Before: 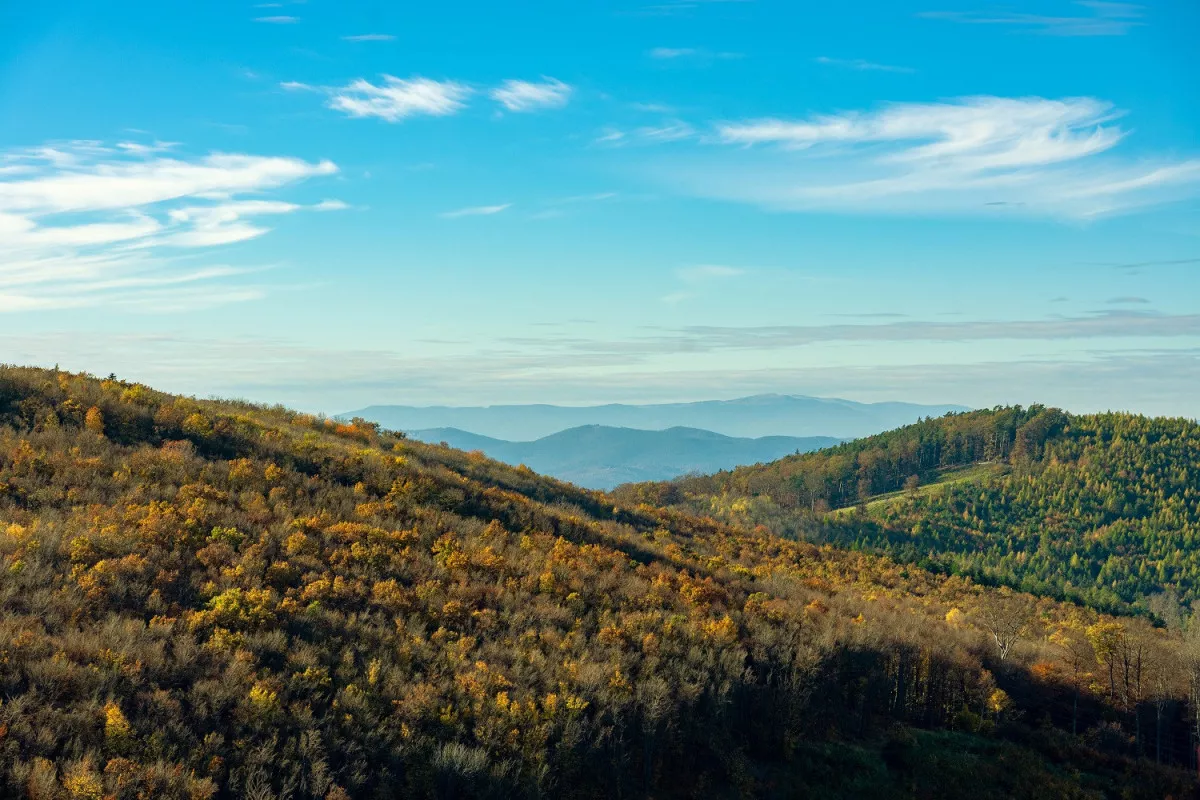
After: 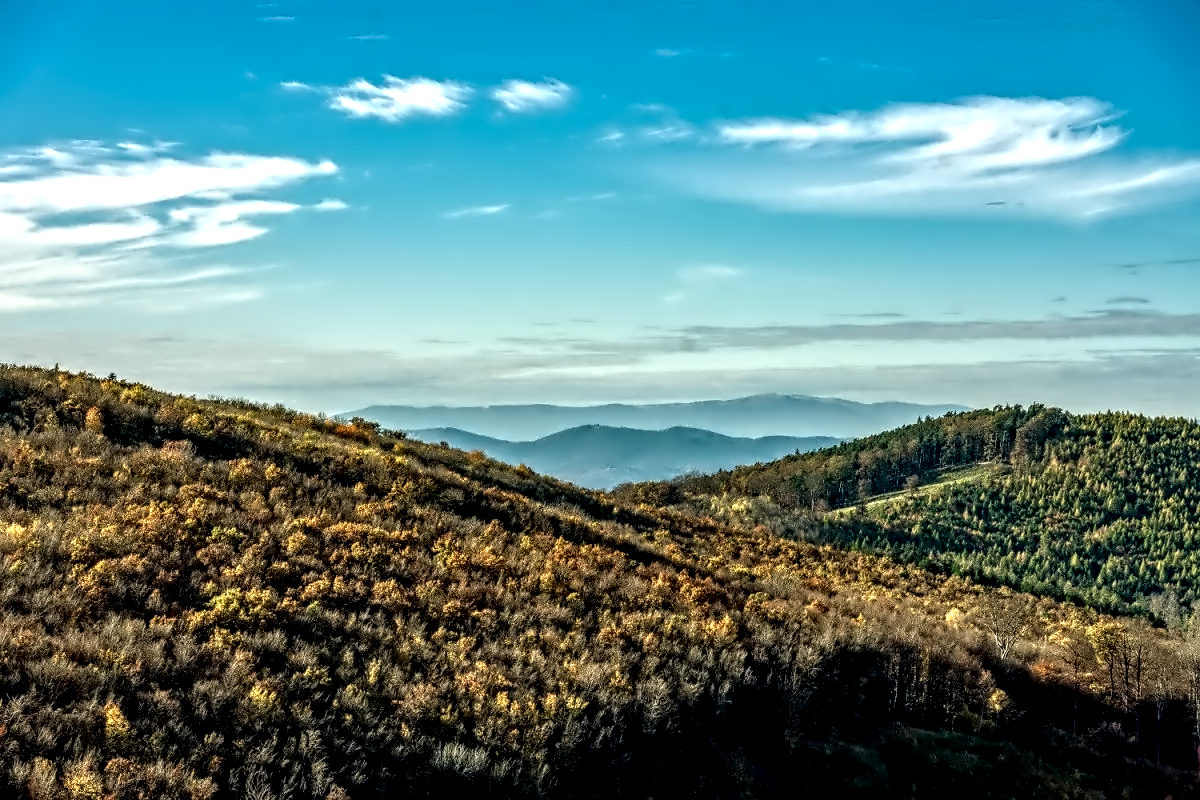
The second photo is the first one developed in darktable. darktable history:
contrast equalizer: octaves 7, y [[0.5, 0.542, 0.583, 0.625, 0.667, 0.708], [0.5 ×6], [0.5 ×6], [0, 0.033, 0.067, 0.1, 0.133, 0.167], [0, 0.05, 0.1, 0.15, 0.2, 0.25]]
local contrast: highlights 0%, shadows 0%, detail 182%
contrast brightness saturation: brightness -0.09
